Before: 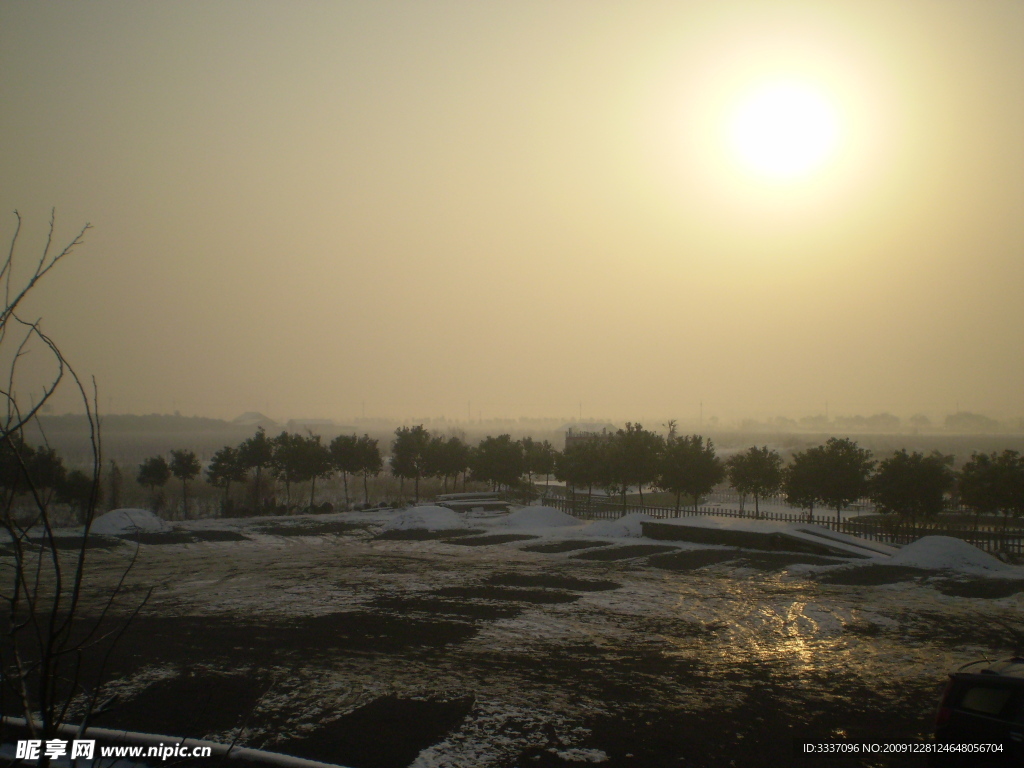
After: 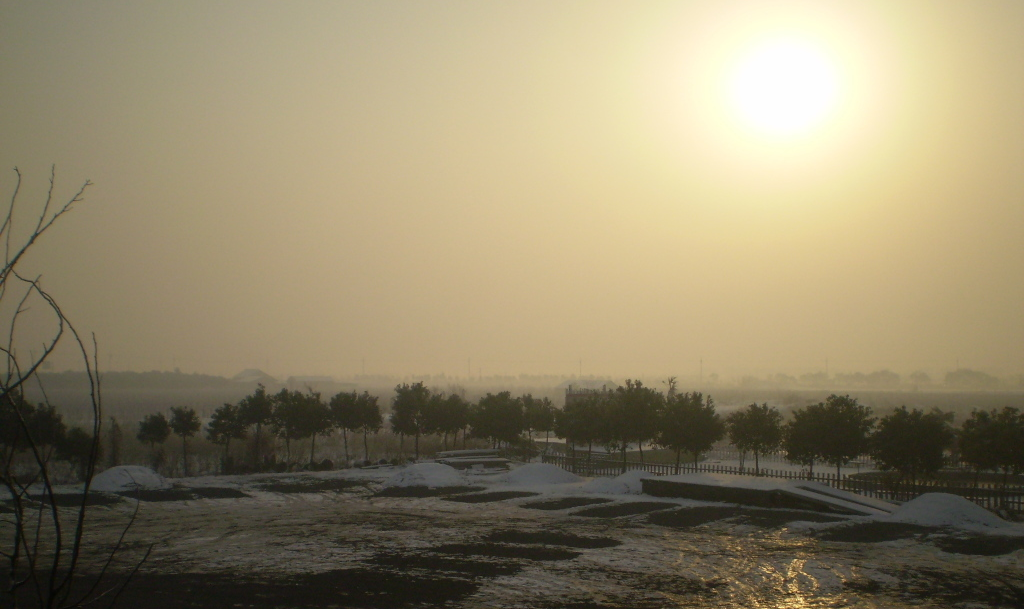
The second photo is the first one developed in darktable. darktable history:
crop and rotate: top 5.664%, bottom 14.944%
